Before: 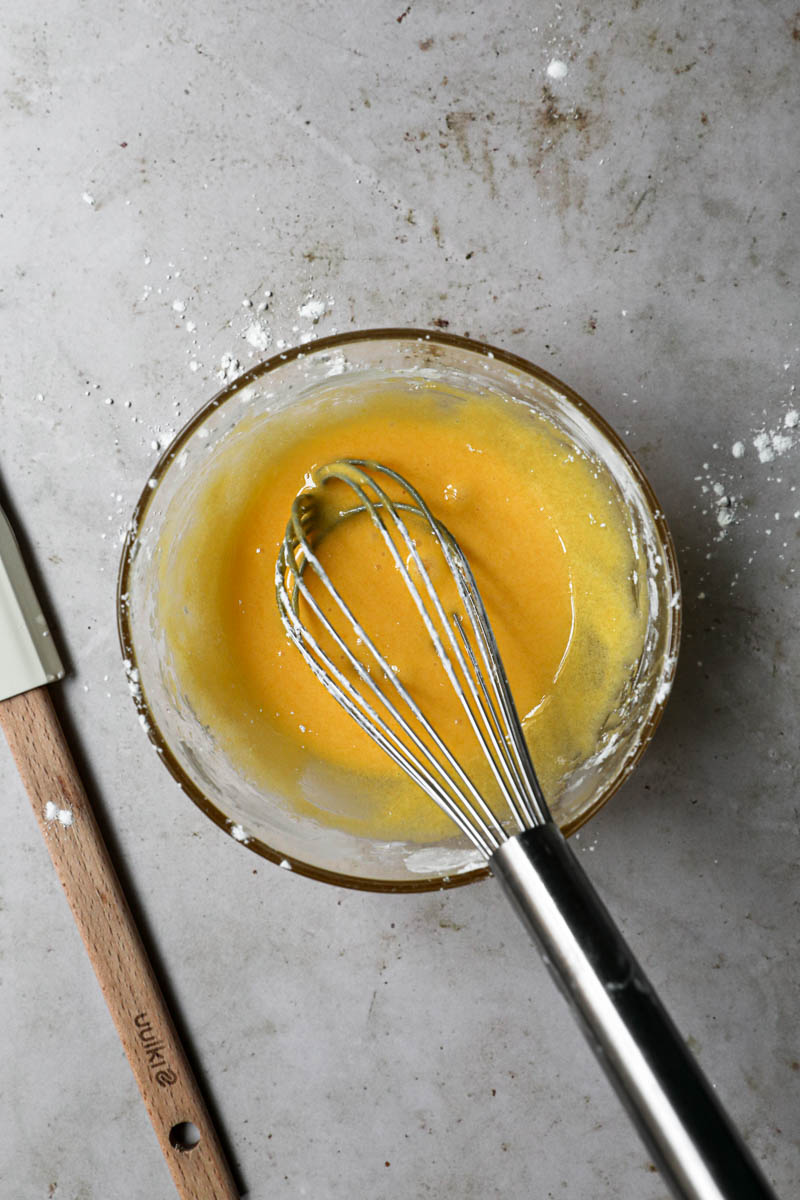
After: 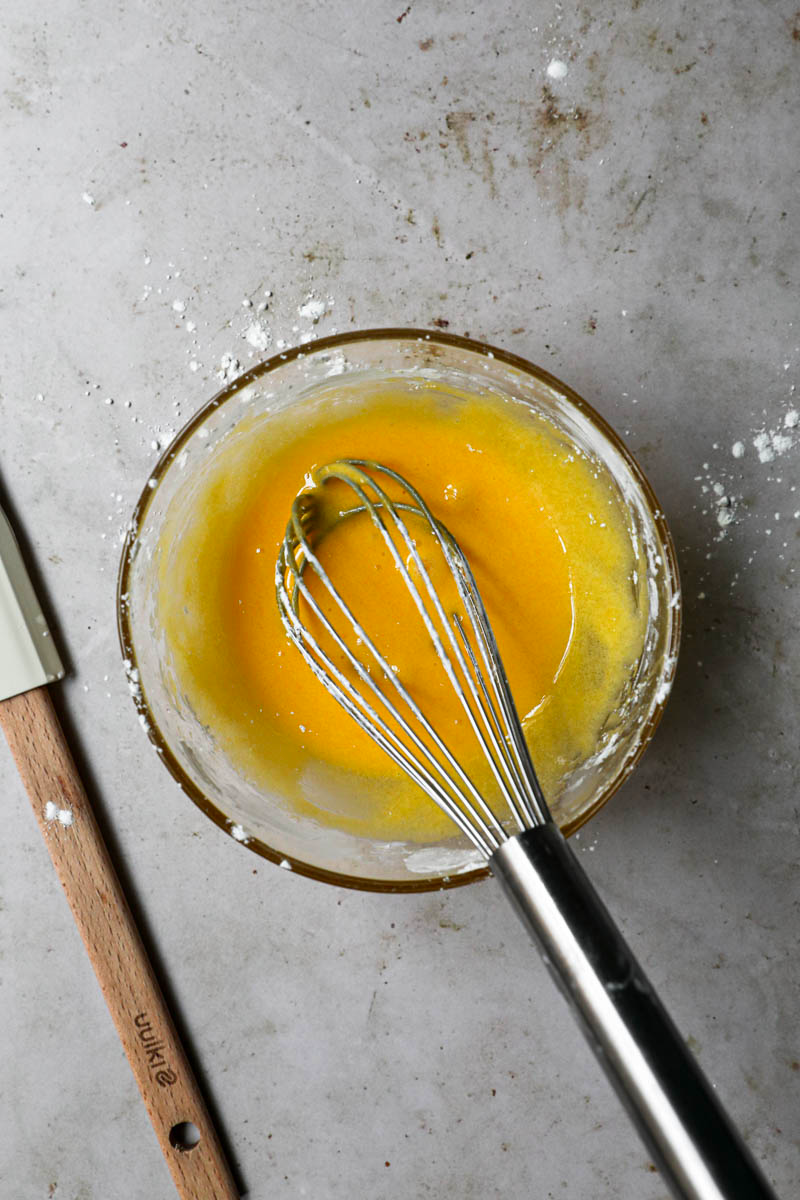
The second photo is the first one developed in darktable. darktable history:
color zones: curves: ch1 [(0.25, 0.61) (0.75, 0.248)]
